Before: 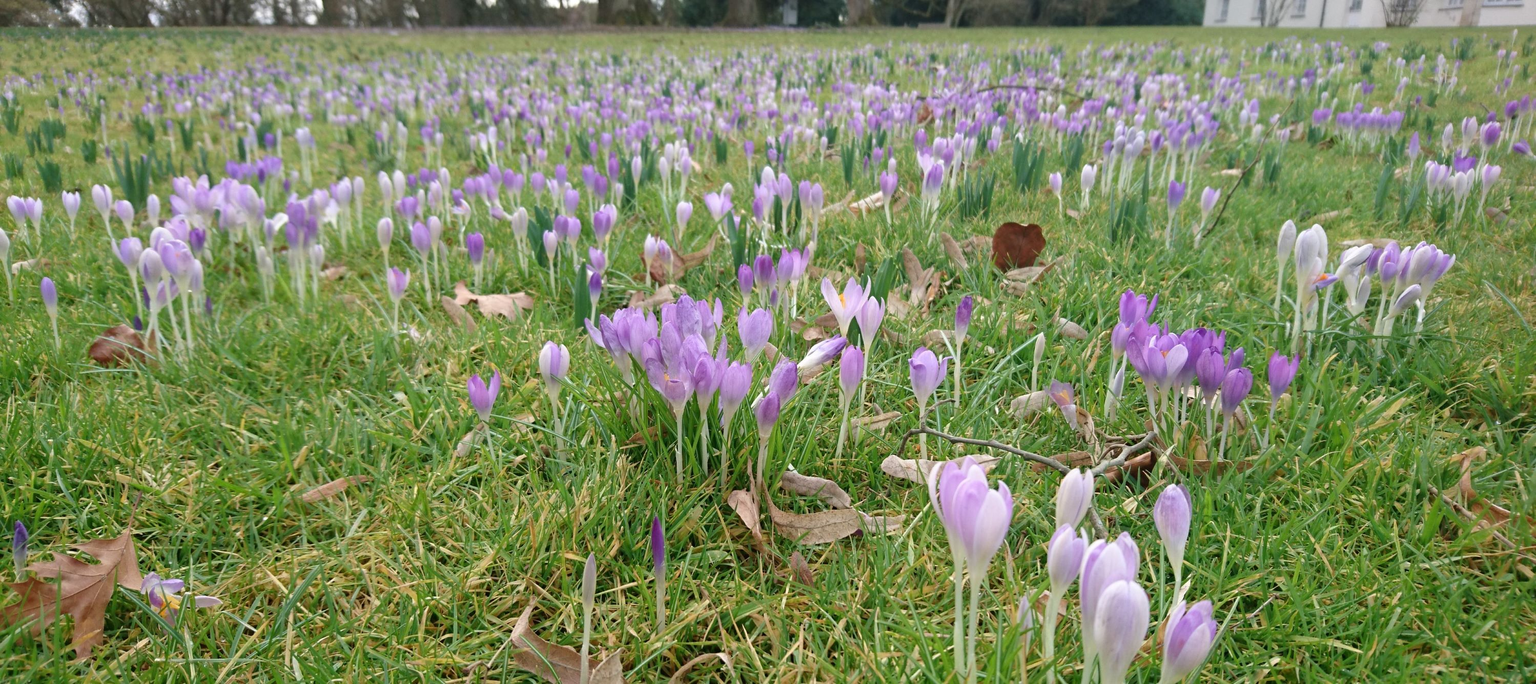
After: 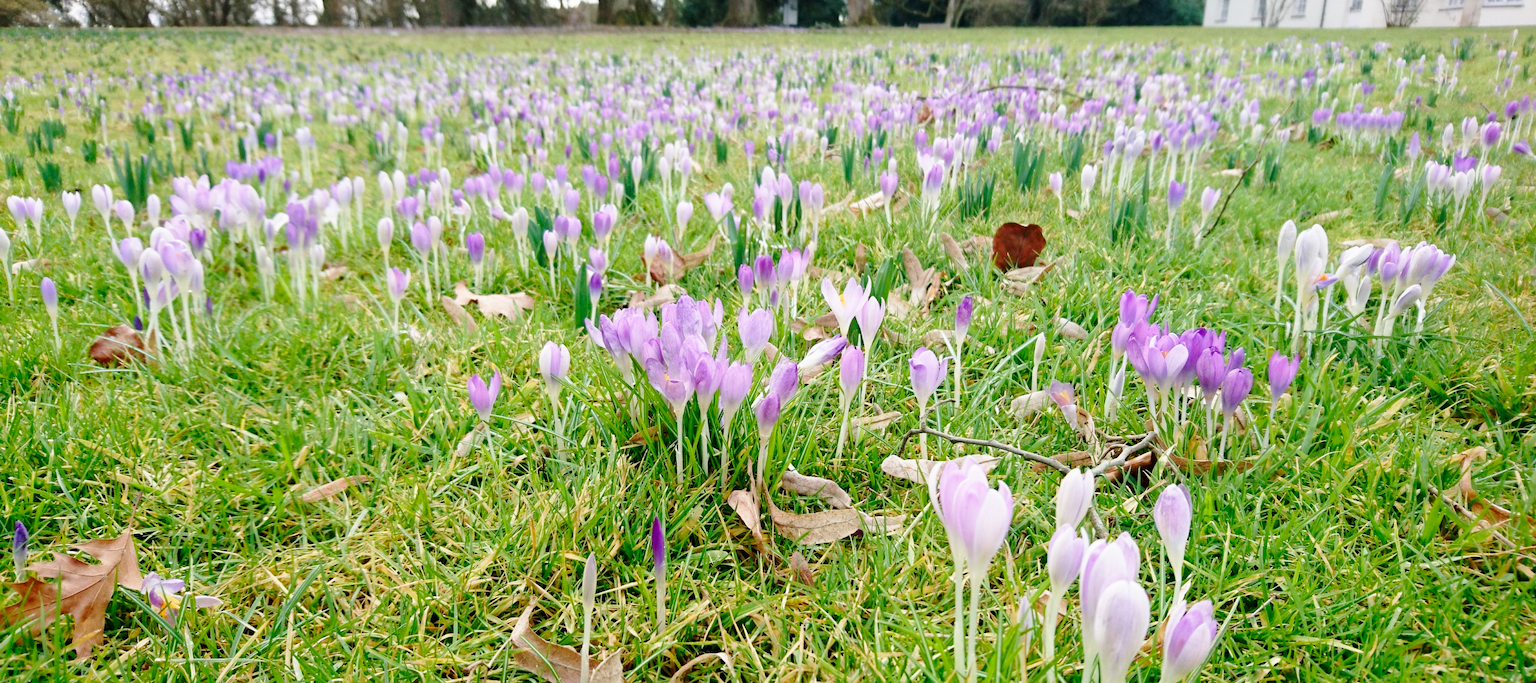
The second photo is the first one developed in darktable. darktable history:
base curve: curves: ch0 [(0, 0) (0.028, 0.03) (0.121, 0.232) (0.46, 0.748) (0.859, 0.968) (1, 1)], preserve colors none
exposure: black level correction 0.009, exposure -0.159 EV, compensate highlight preservation false
